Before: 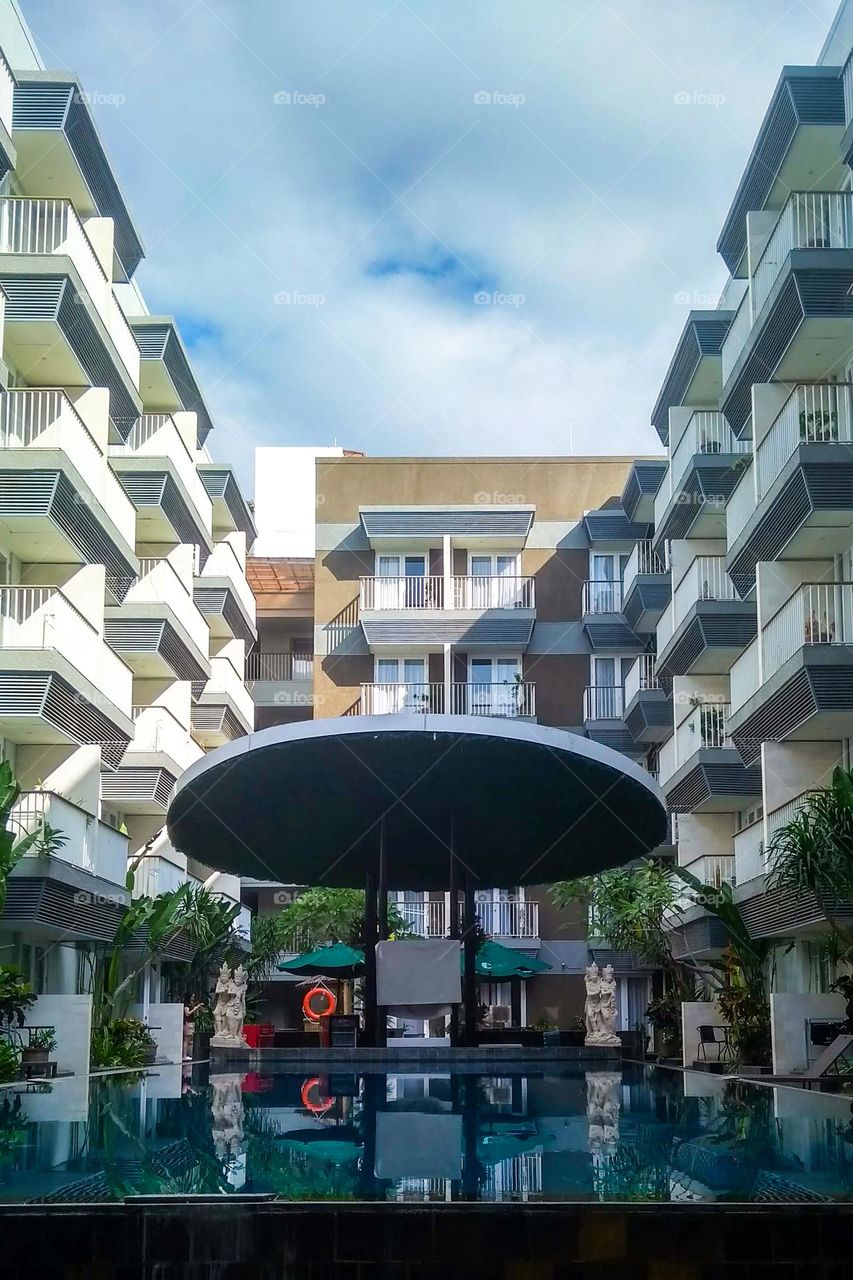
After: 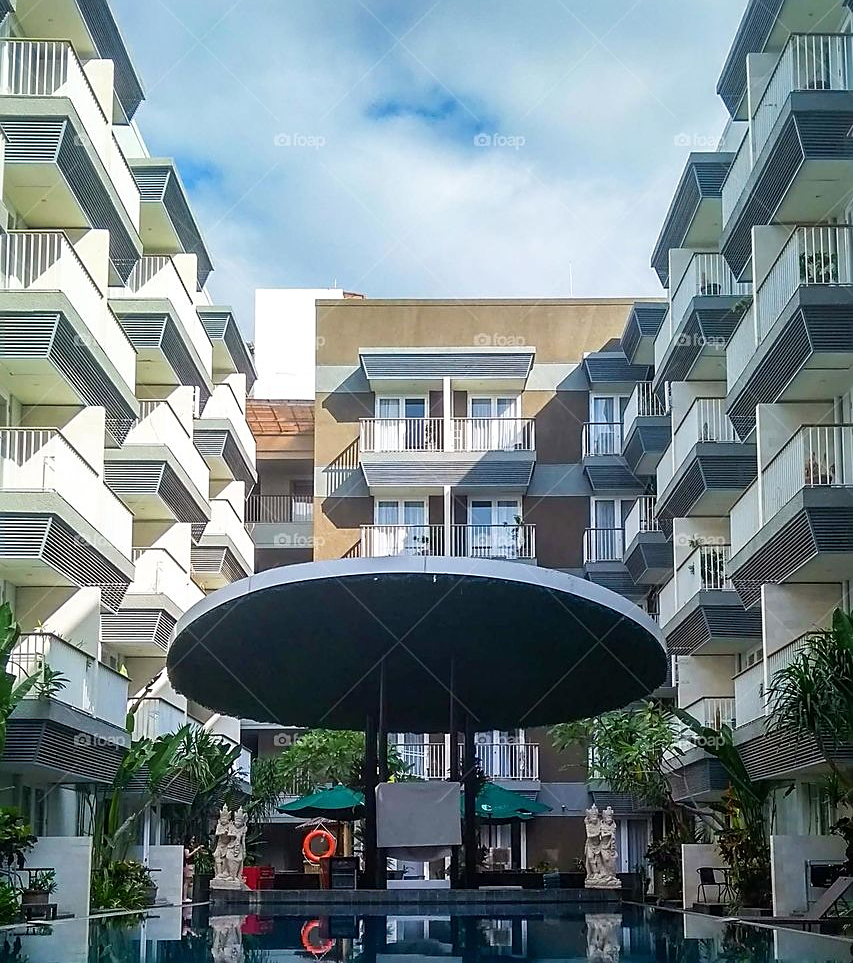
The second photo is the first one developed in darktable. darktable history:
crop and rotate: top 12.415%, bottom 12.335%
sharpen: on, module defaults
